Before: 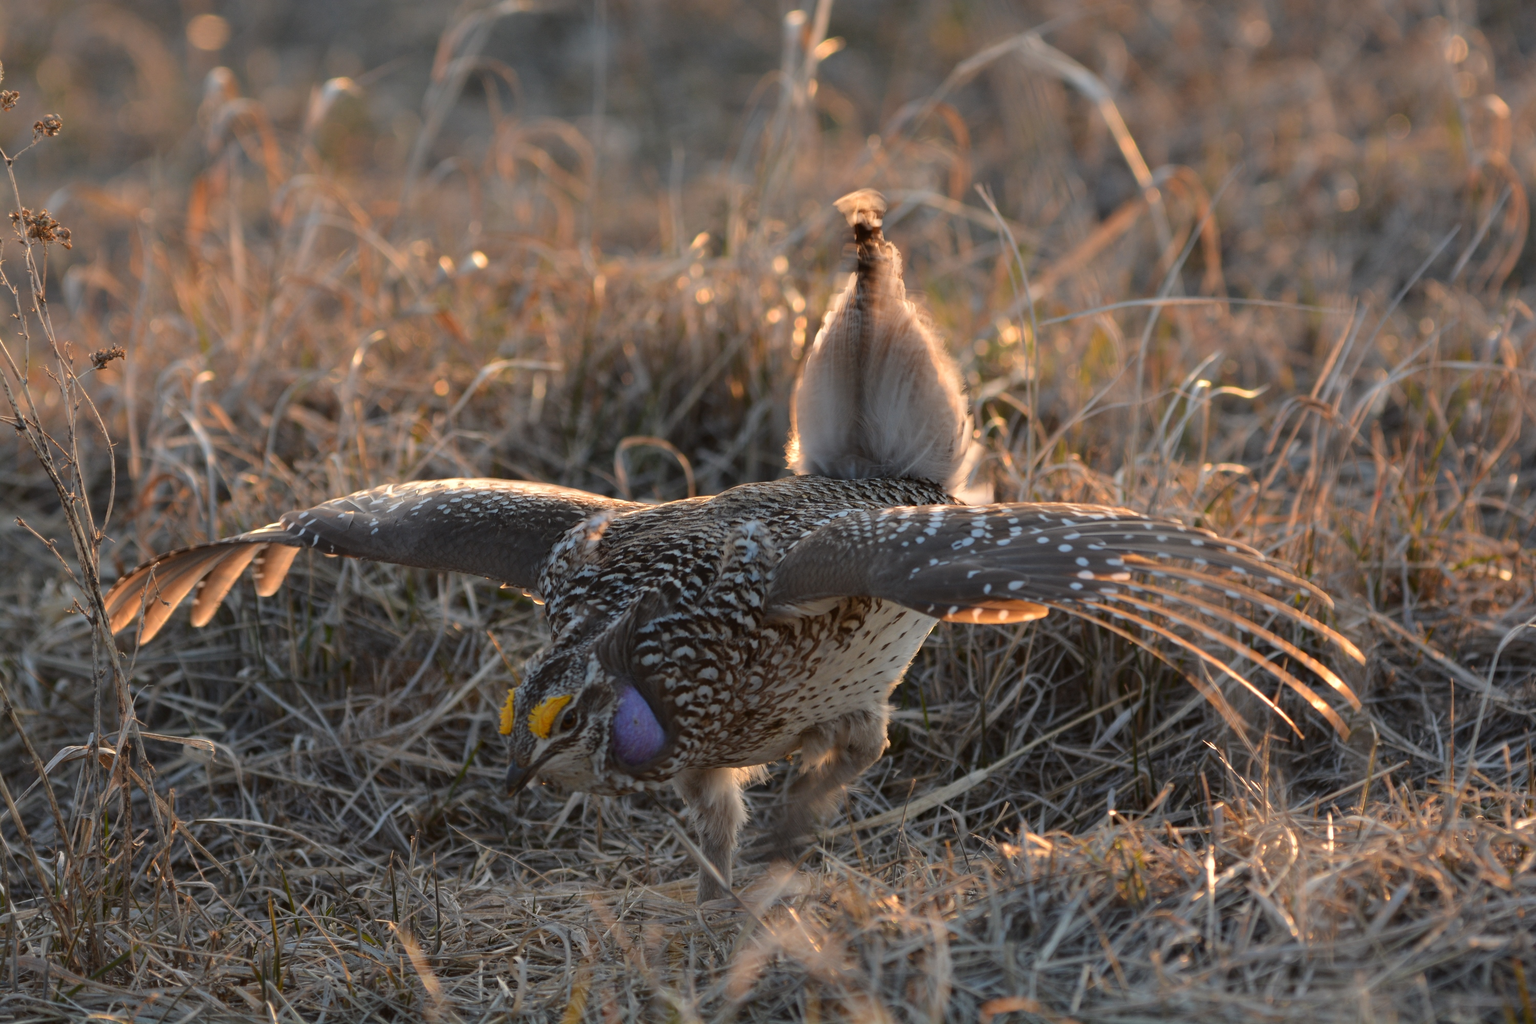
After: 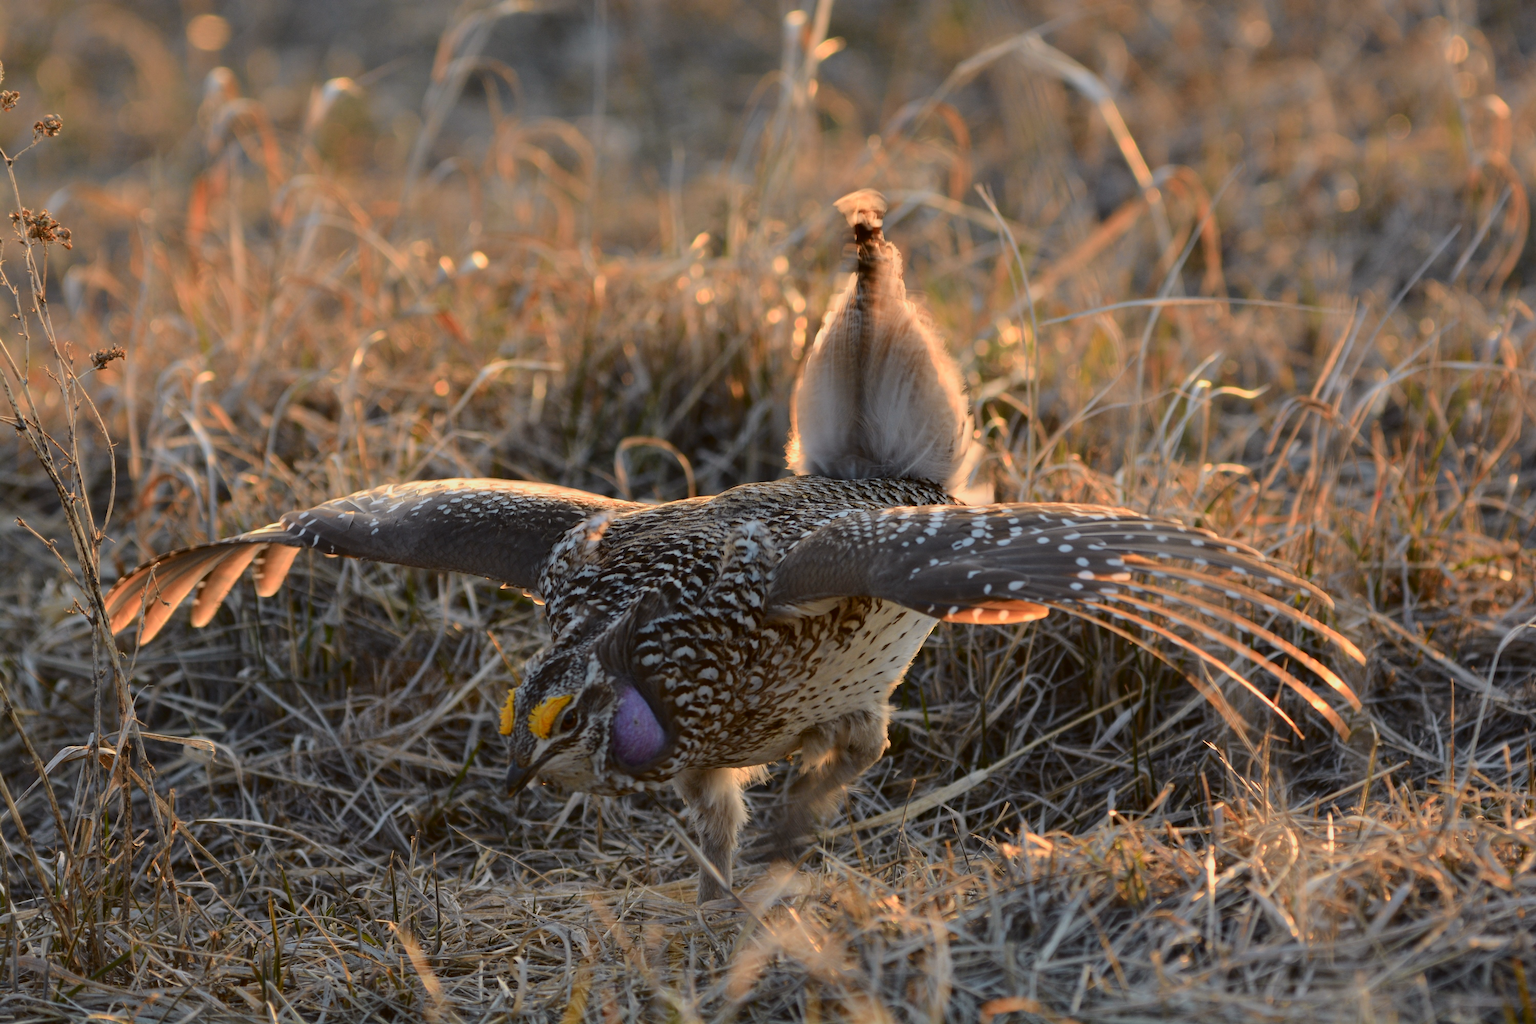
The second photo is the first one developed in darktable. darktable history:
tone curve: curves: ch0 [(0, 0) (0.091, 0.066) (0.184, 0.16) (0.491, 0.519) (0.748, 0.765) (1, 0.919)]; ch1 [(0, 0) (0.179, 0.173) (0.322, 0.32) (0.424, 0.424) (0.502, 0.504) (0.56, 0.575) (0.631, 0.675) (0.777, 0.806) (1, 1)]; ch2 [(0, 0) (0.434, 0.447) (0.497, 0.498) (0.539, 0.566) (0.676, 0.691) (1, 1)], color space Lab, independent channels, preserve colors none
